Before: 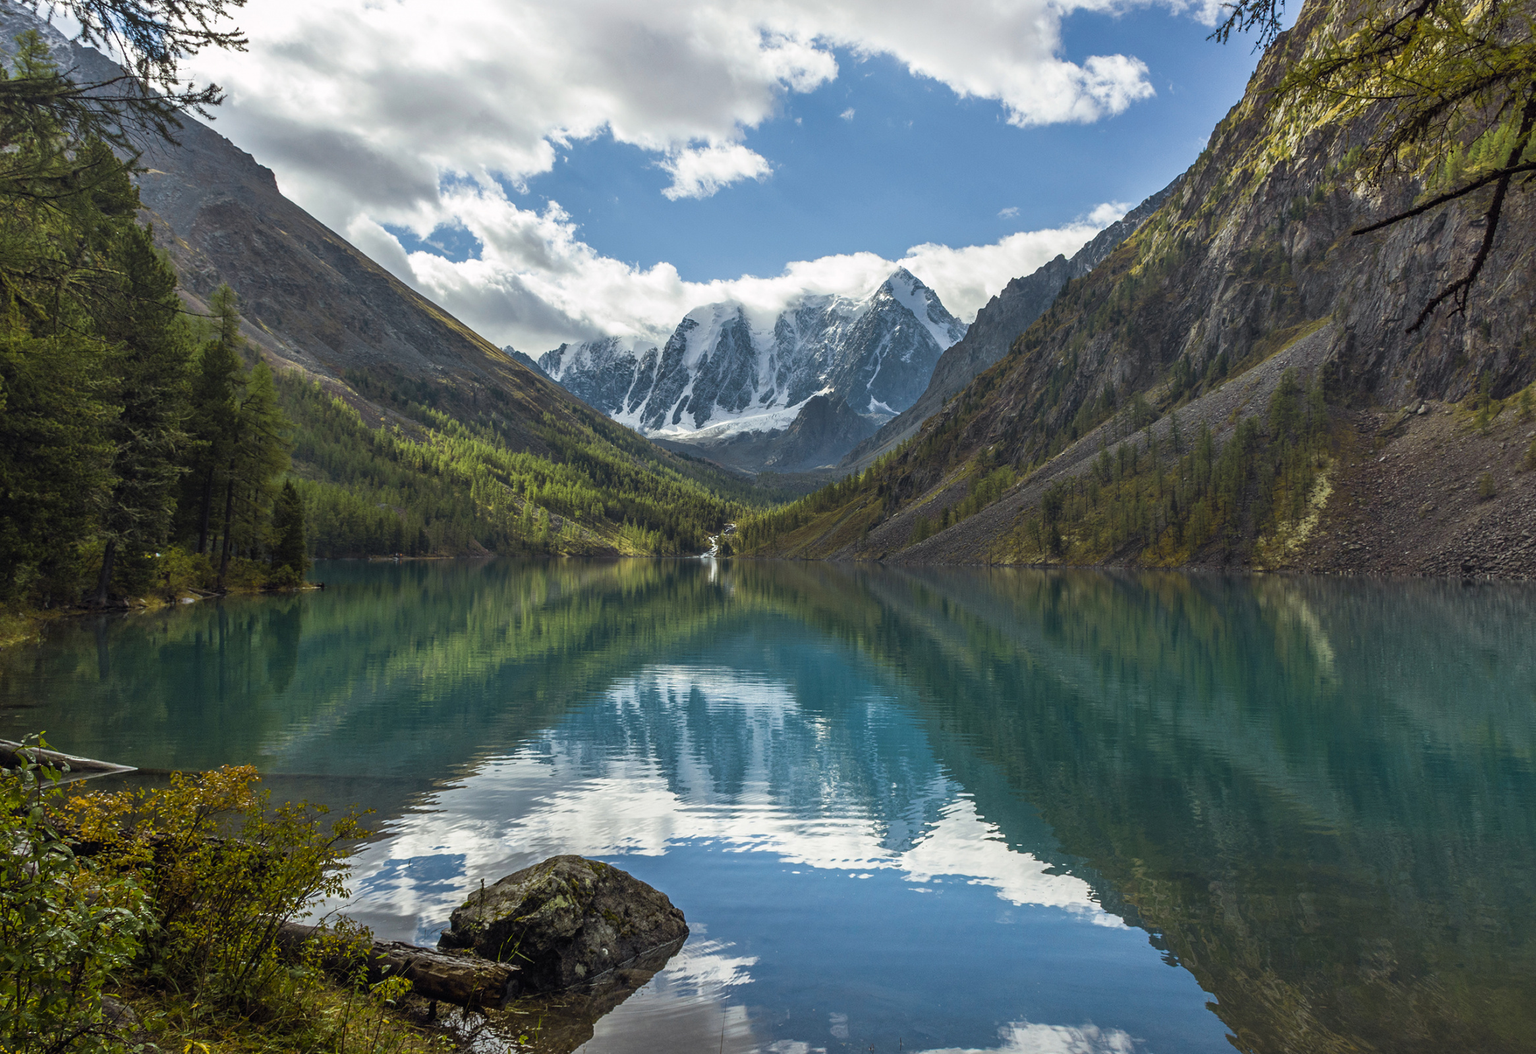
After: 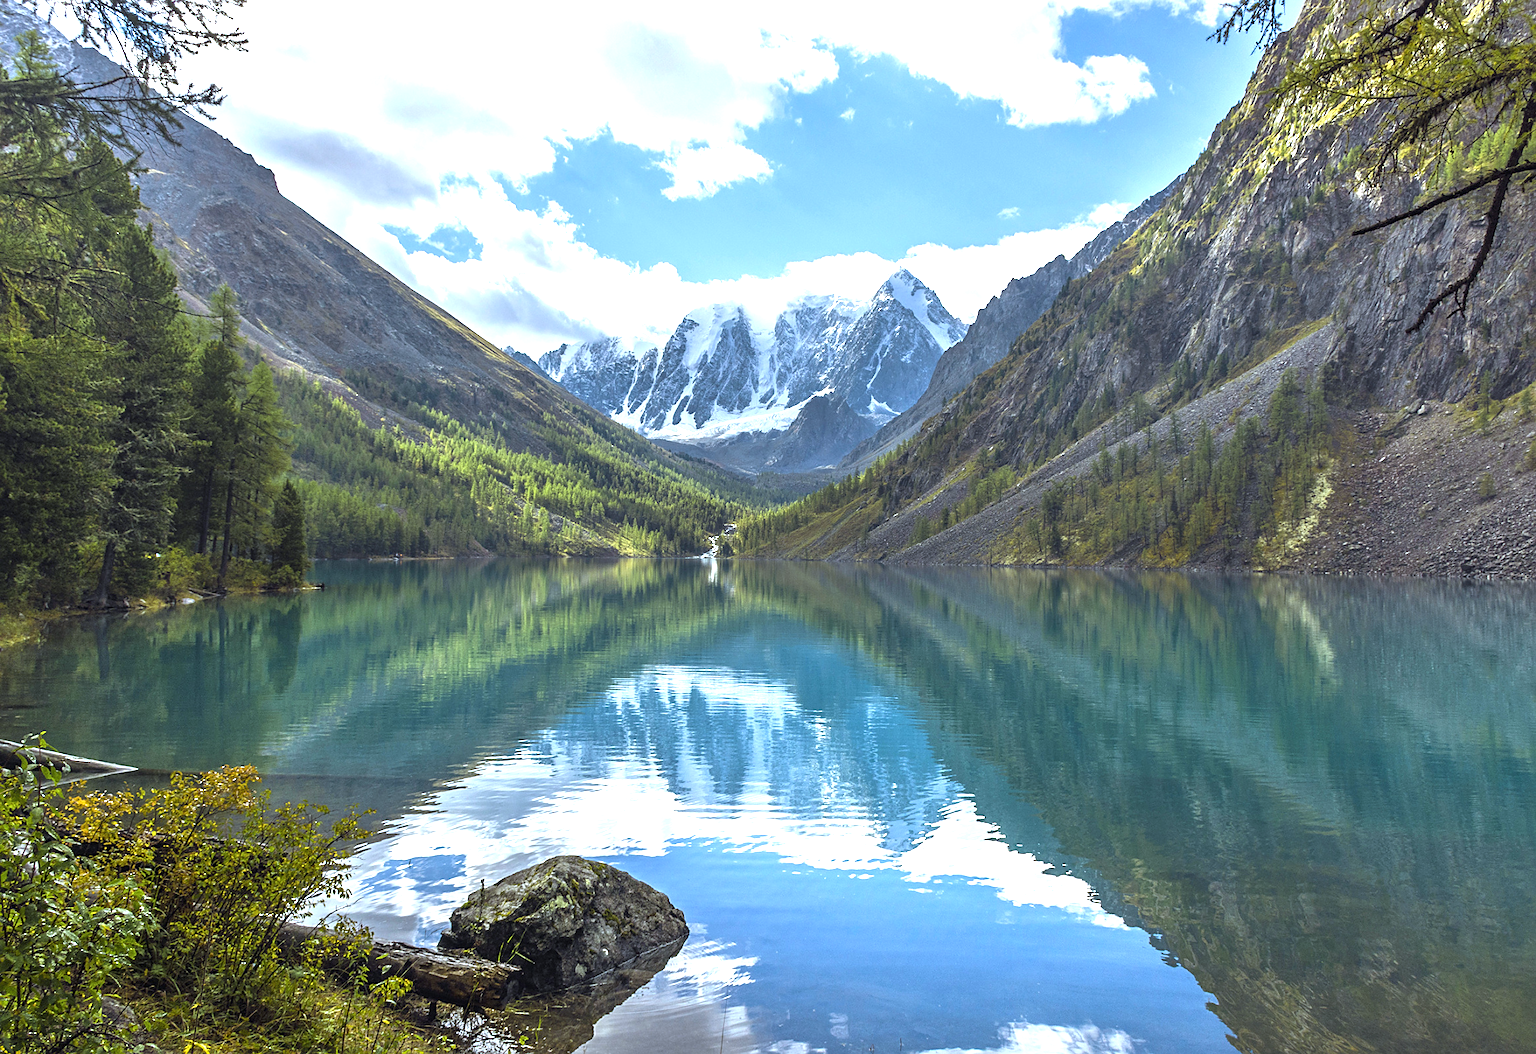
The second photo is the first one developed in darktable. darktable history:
white balance: red 0.931, blue 1.11
exposure: black level correction 0, exposure 1.2 EV, compensate exposure bias true, compensate highlight preservation false
sharpen: radius 1.864, amount 0.398, threshold 1.271
